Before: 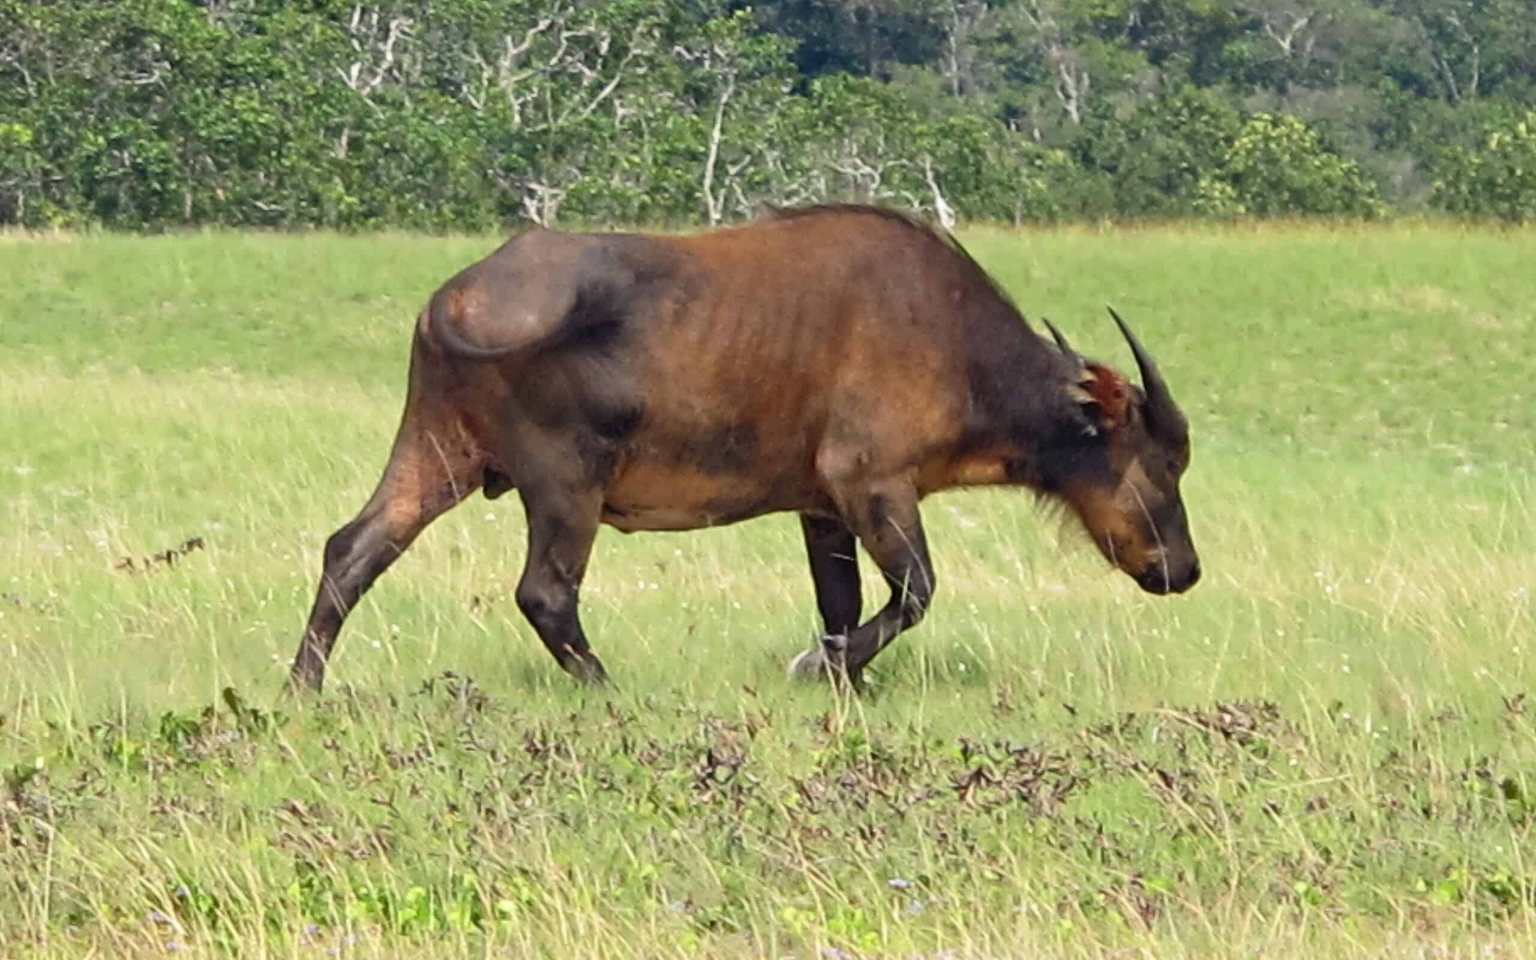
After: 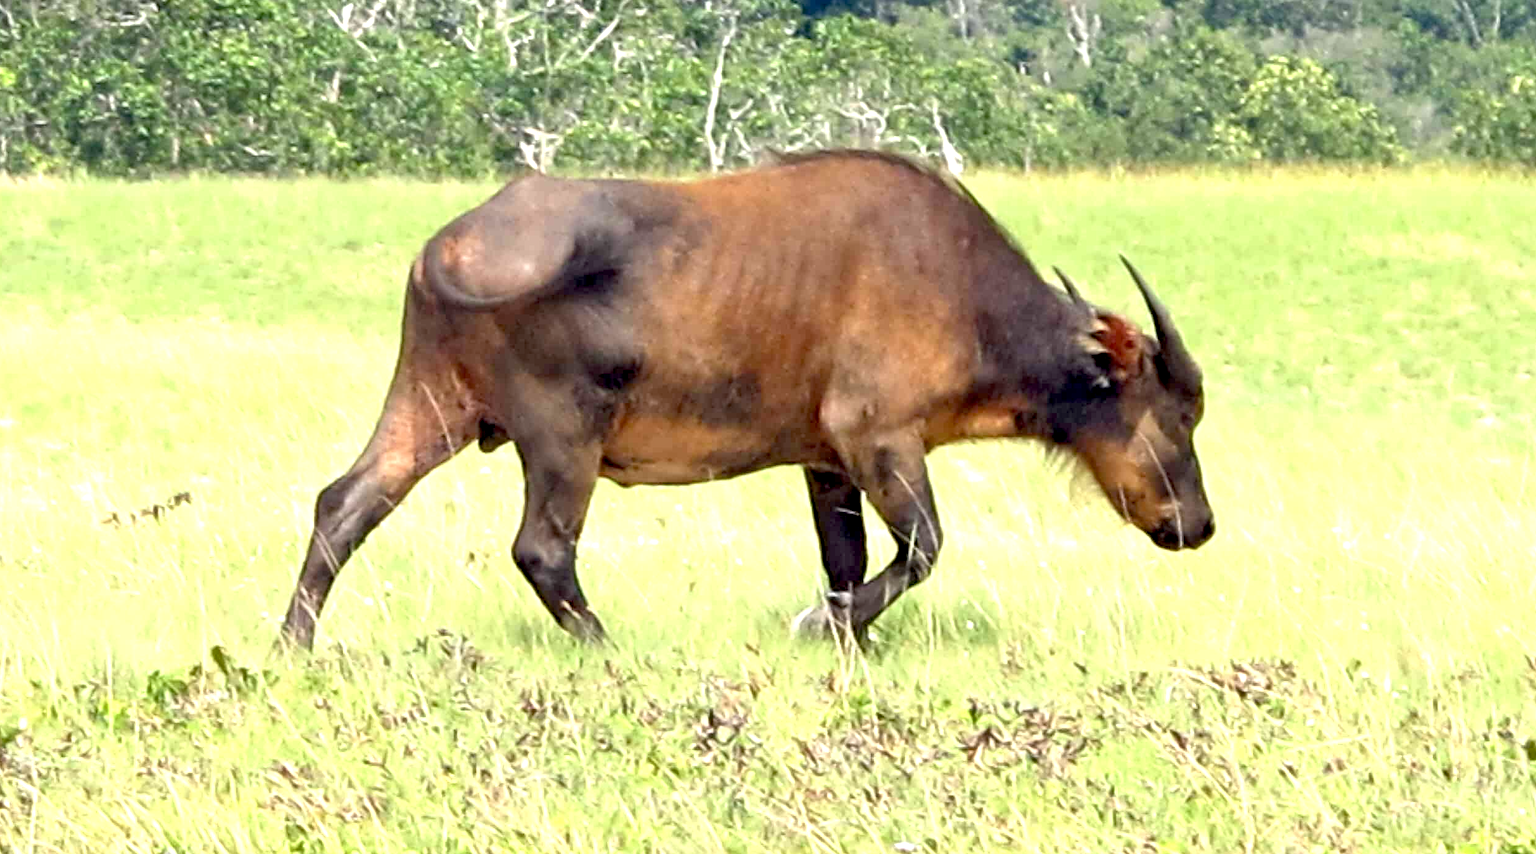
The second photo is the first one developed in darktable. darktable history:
crop: left 1.143%, top 6.128%, right 1.442%, bottom 7.156%
haze removal: strength -0.042, adaptive false
exposure: black level correction 0.01, exposure 1 EV, compensate highlight preservation false
